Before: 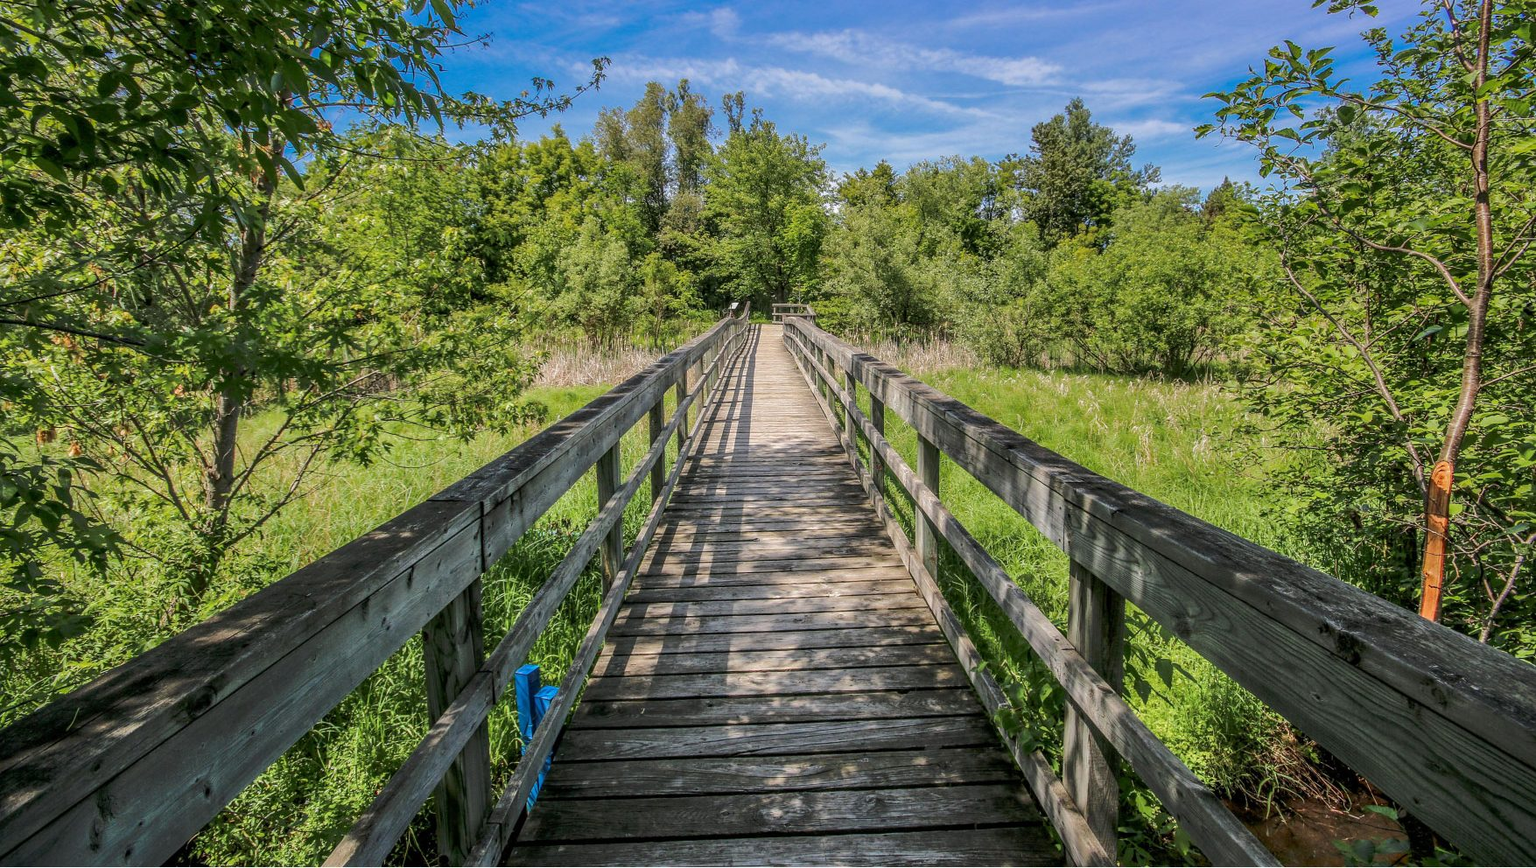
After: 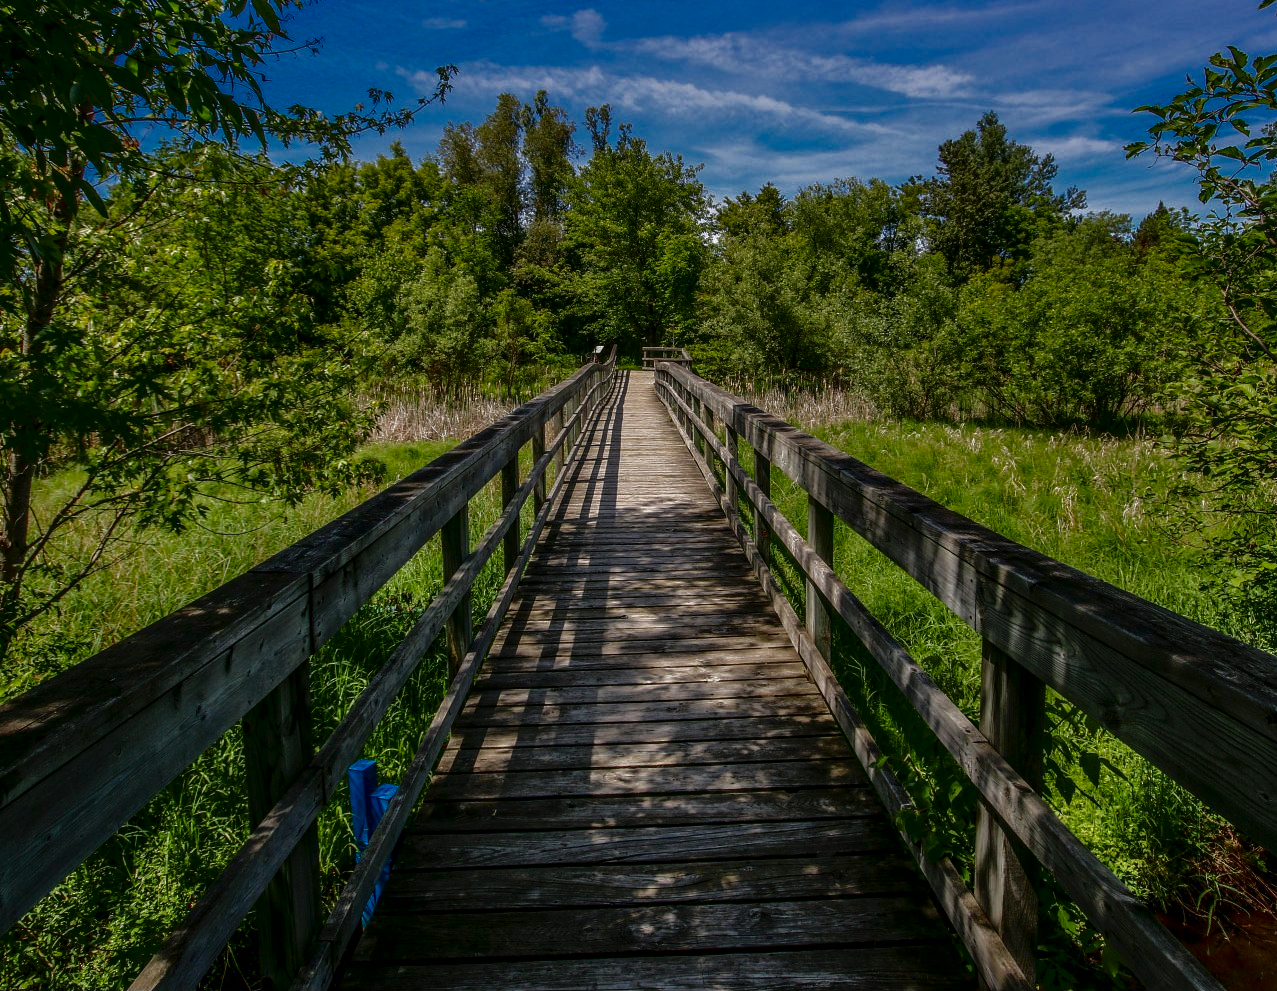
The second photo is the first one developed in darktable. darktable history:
crop: left 13.714%, right 13.468%
contrast brightness saturation: brightness -0.516
